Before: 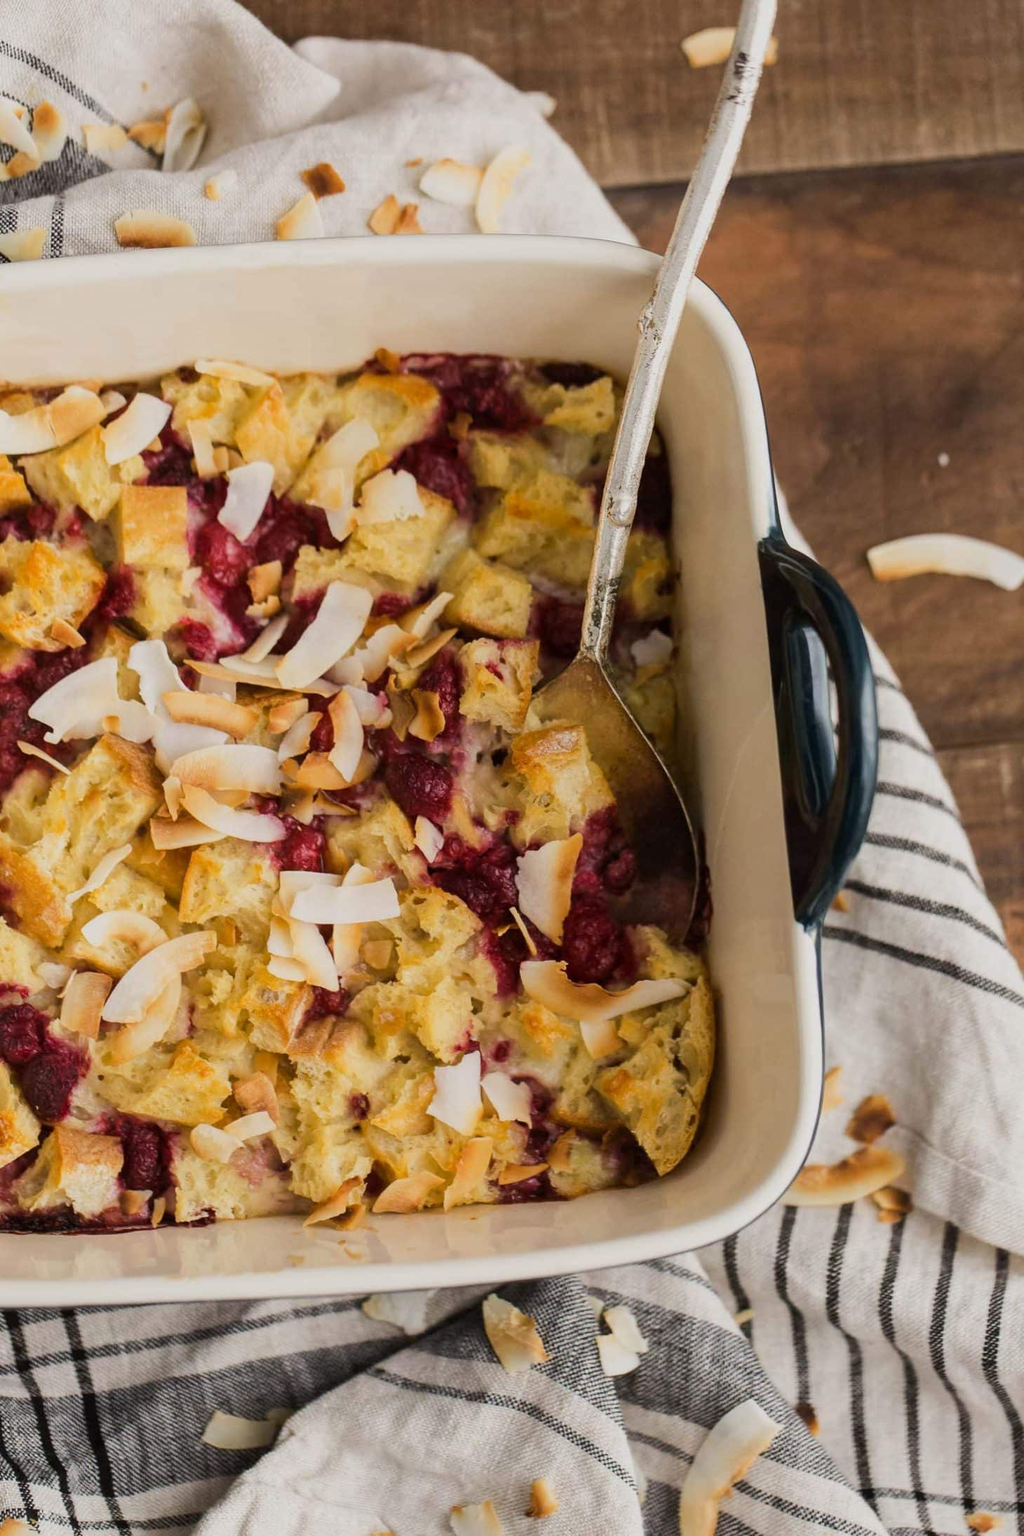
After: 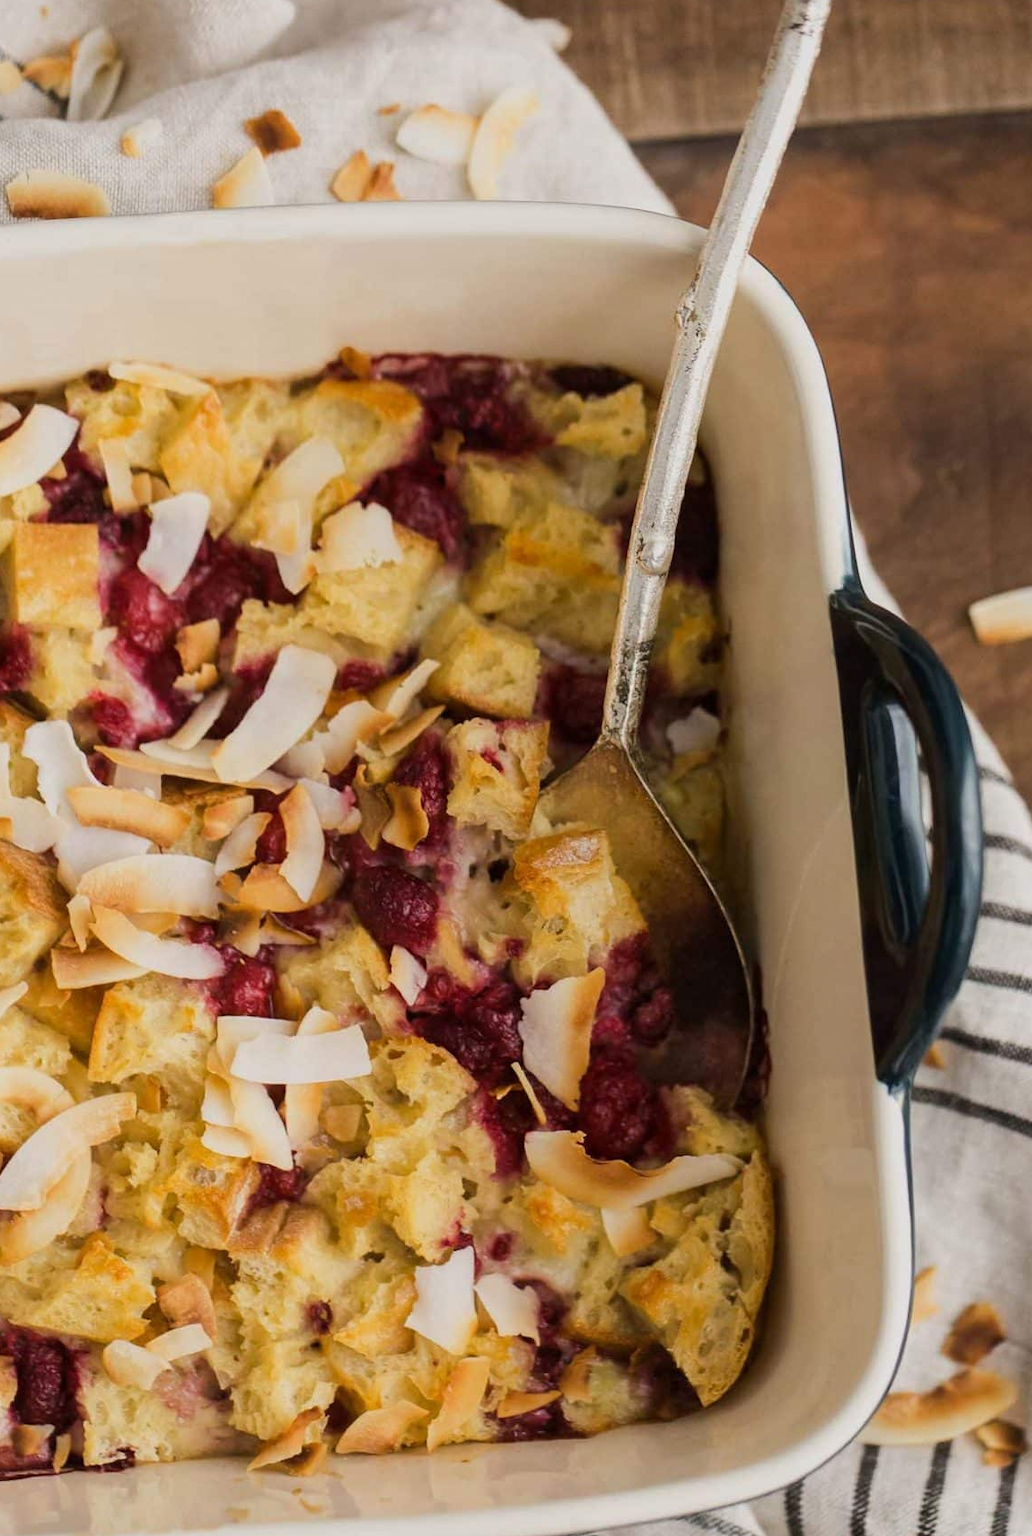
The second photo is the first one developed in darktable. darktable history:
crop and rotate: left 10.77%, top 5.1%, right 10.41%, bottom 16.76%
tone equalizer: on, module defaults
